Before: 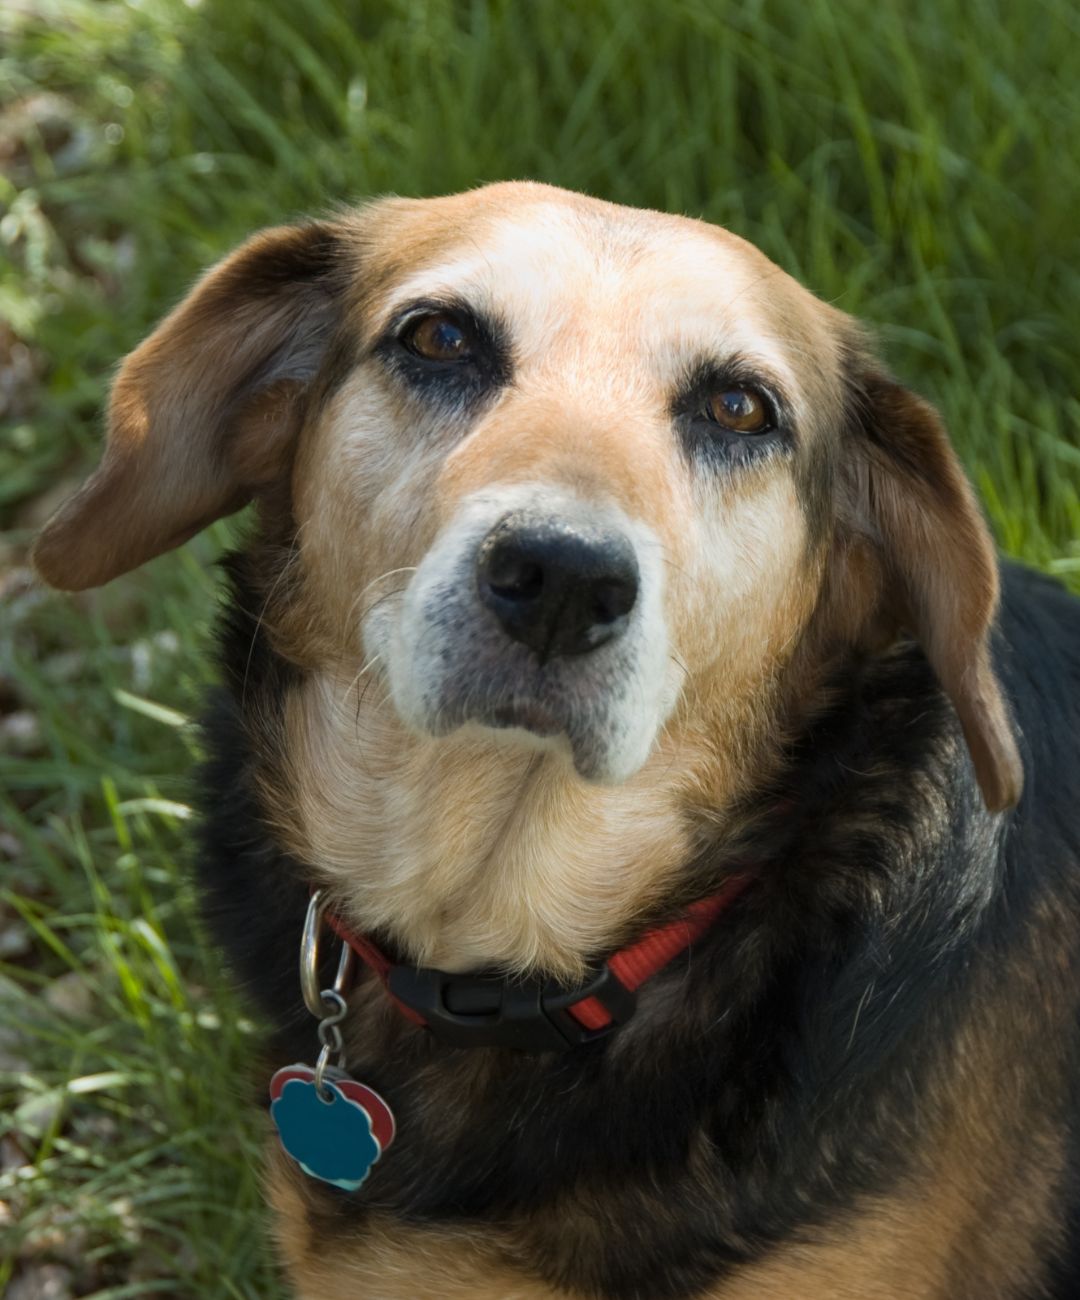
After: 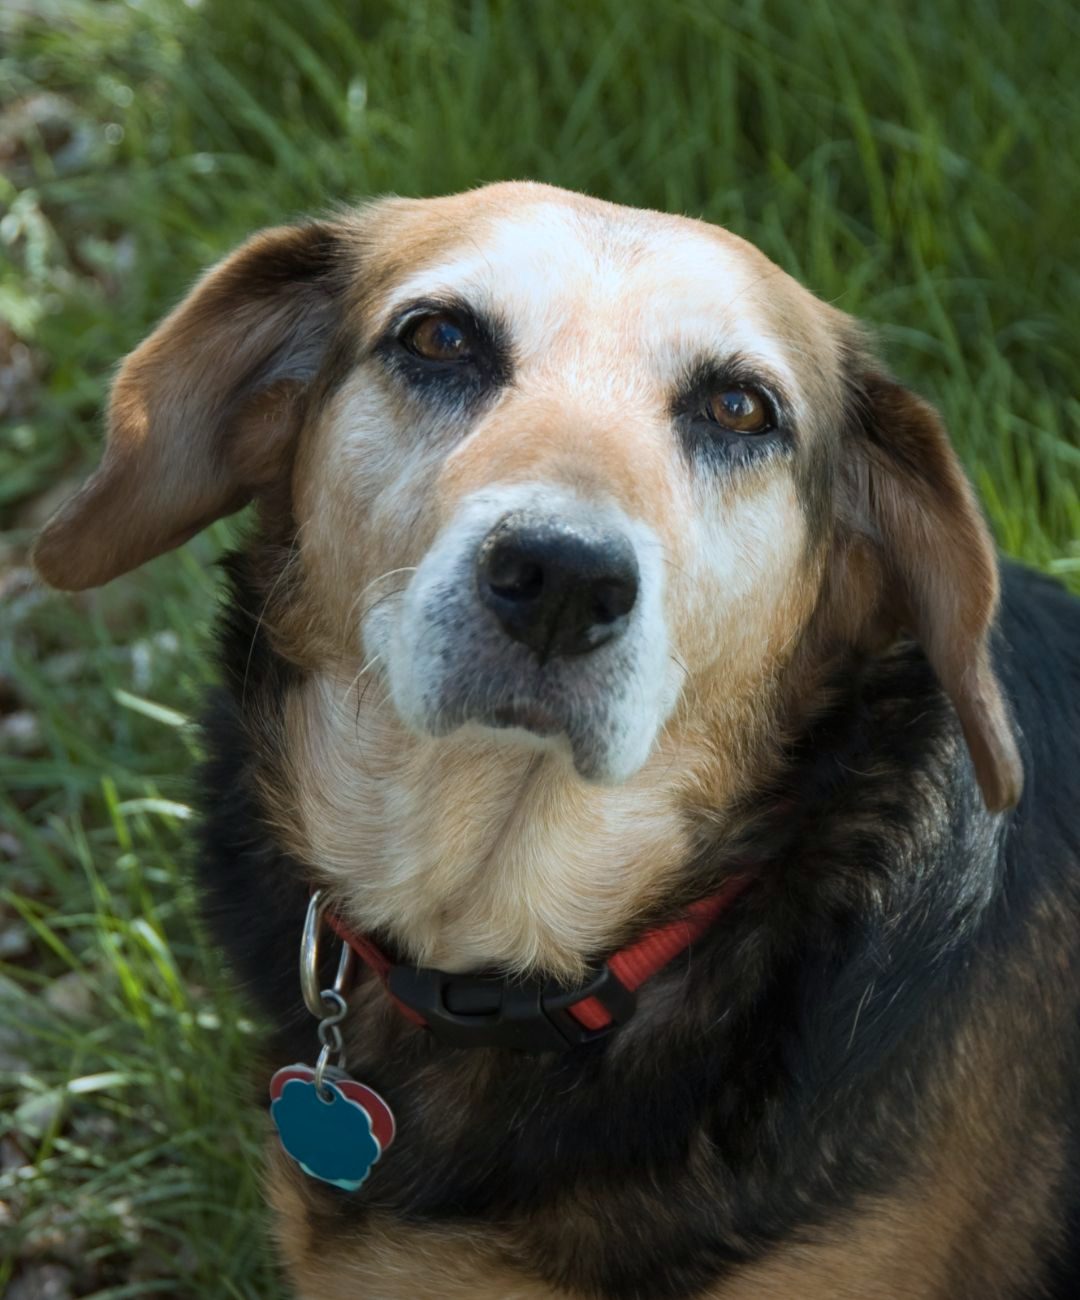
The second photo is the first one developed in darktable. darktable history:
vignetting: fall-off start 97.23%, saturation -0.024, center (-0.033, -0.042), width/height ratio 1.179, unbound false
color correction: highlights a* -4.18, highlights b* -10.81
